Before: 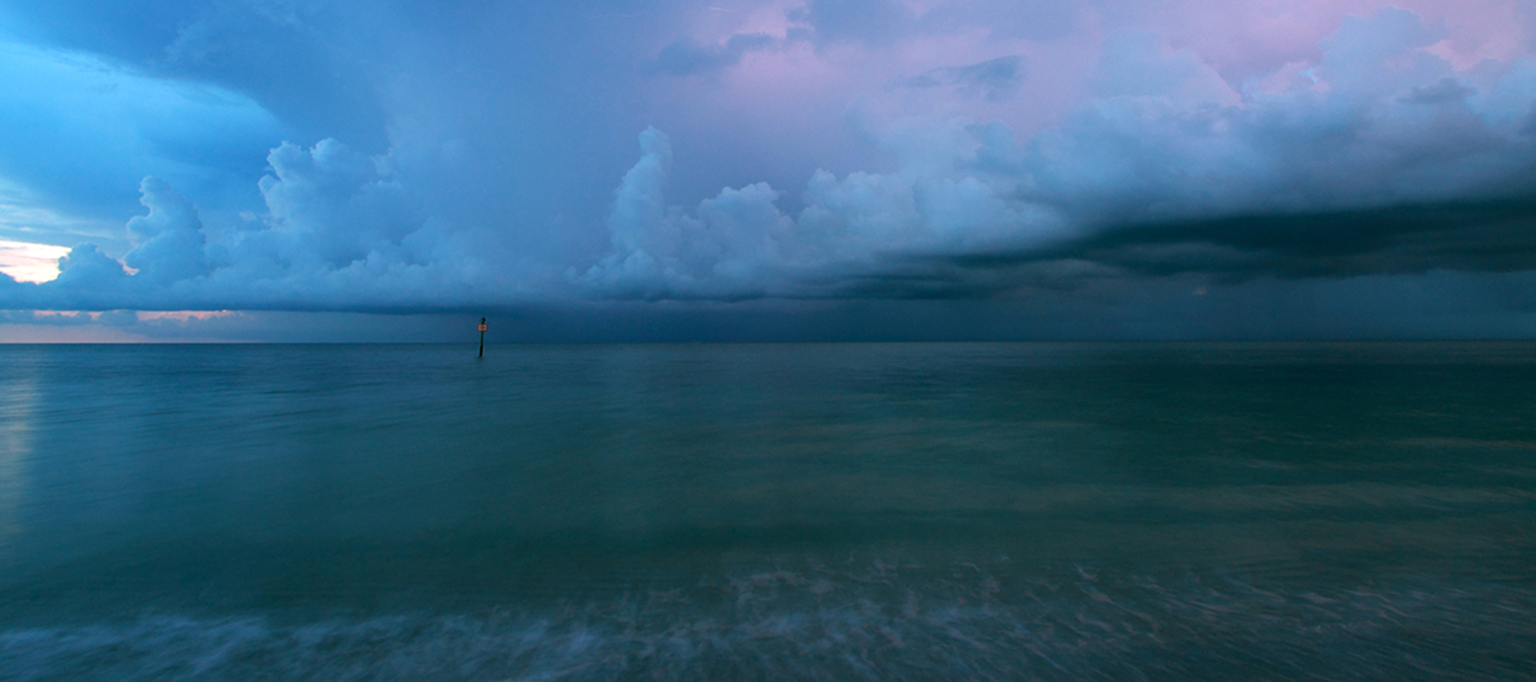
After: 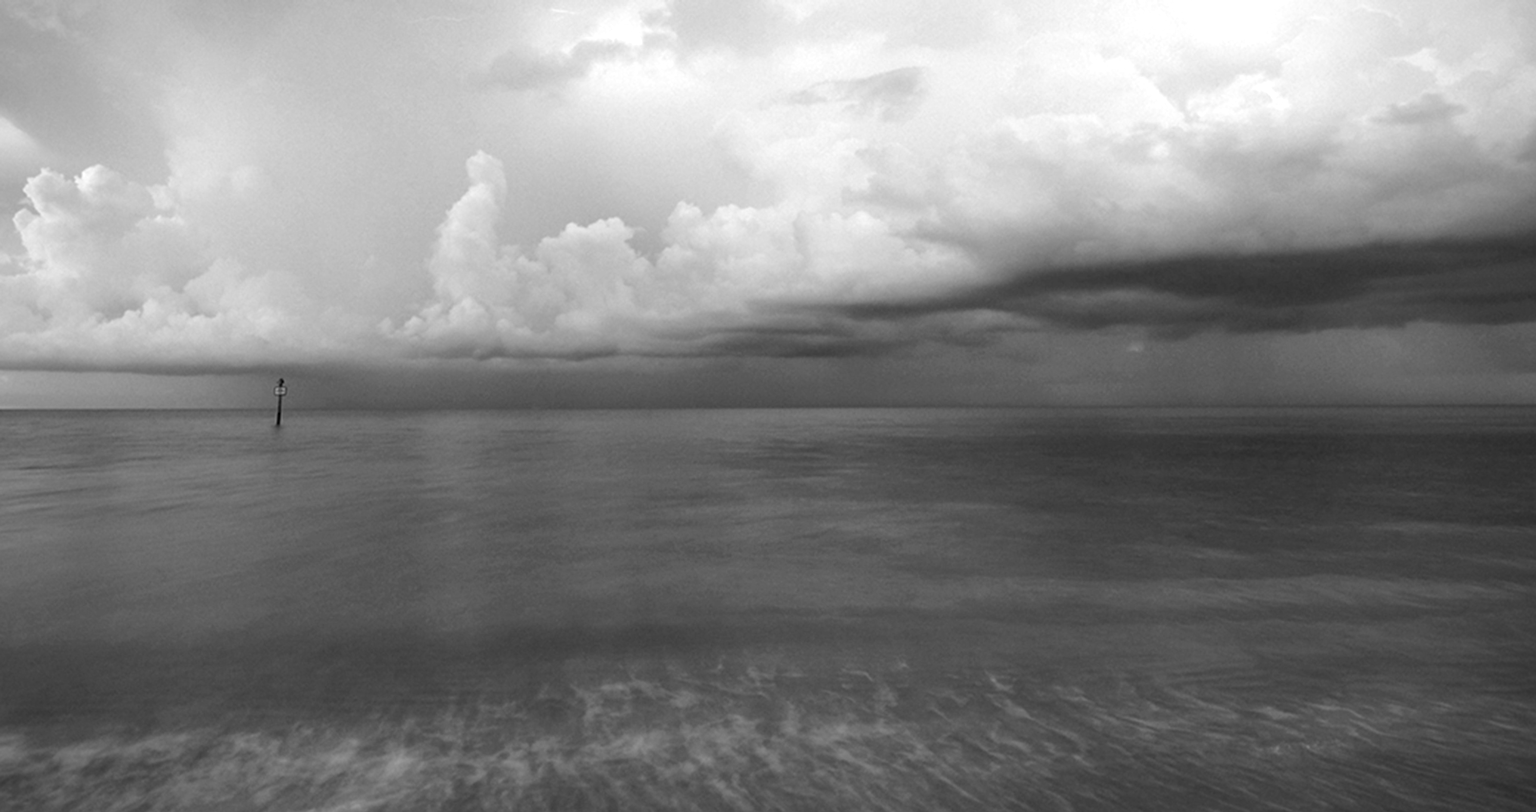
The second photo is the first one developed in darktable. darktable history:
tone equalizer: -8 EV -0.417 EV, -7 EV -0.389 EV, -6 EV -0.333 EV, -5 EV -0.222 EV, -3 EV 0.222 EV, -2 EV 0.333 EV, -1 EV 0.389 EV, +0 EV 0.417 EV, edges refinement/feathering 500, mask exposure compensation -1.57 EV, preserve details no
vignetting: on, module defaults
crop: left 16.145%
contrast brightness saturation: contrast -0.11
sharpen: radius 0.969, amount 0.604
local contrast: on, module defaults
monochrome: on, module defaults
exposure: black level correction 0, exposure 1.1 EV, compensate exposure bias true, compensate highlight preservation false
